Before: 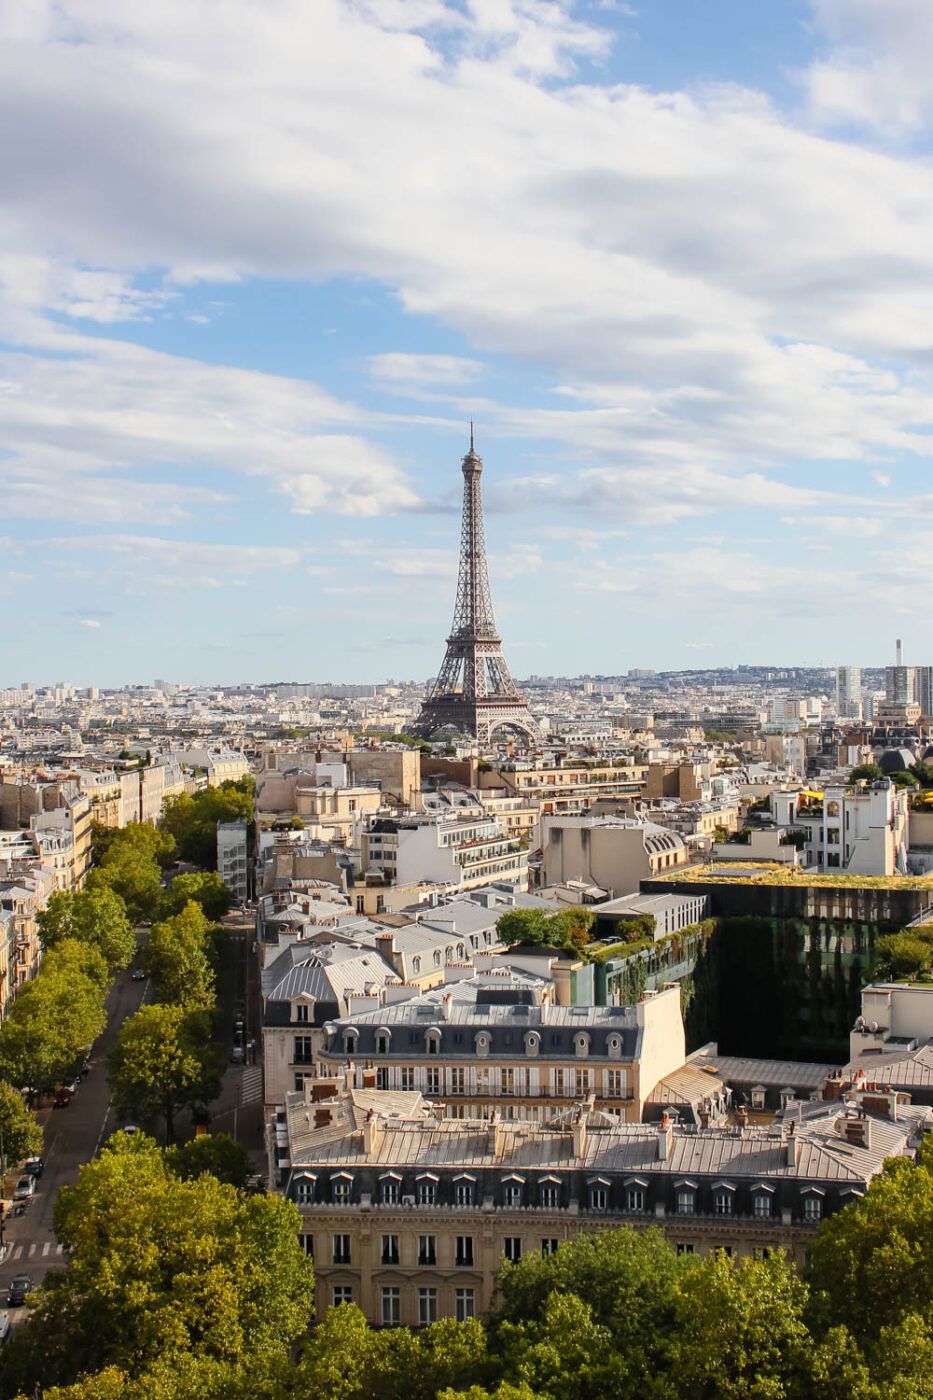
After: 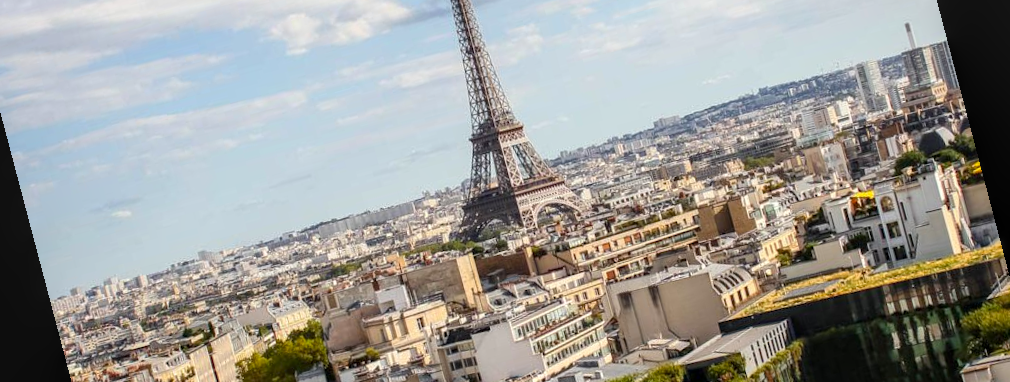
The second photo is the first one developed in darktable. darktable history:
rotate and perspective: rotation -14.8°, crop left 0.1, crop right 0.903, crop top 0.25, crop bottom 0.748
crop and rotate: top 26.056%, bottom 25.543%
local contrast: on, module defaults
color balance rgb: perceptual saturation grading › global saturation 10%, global vibrance 10%
